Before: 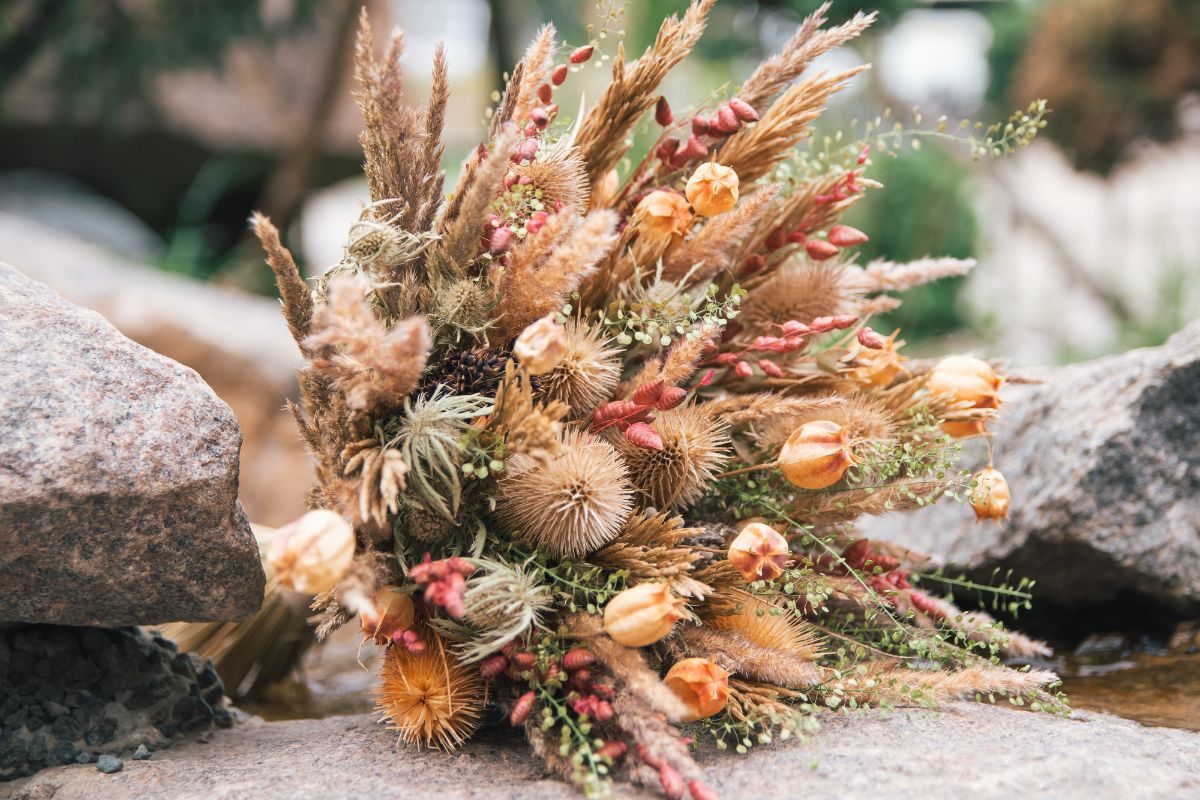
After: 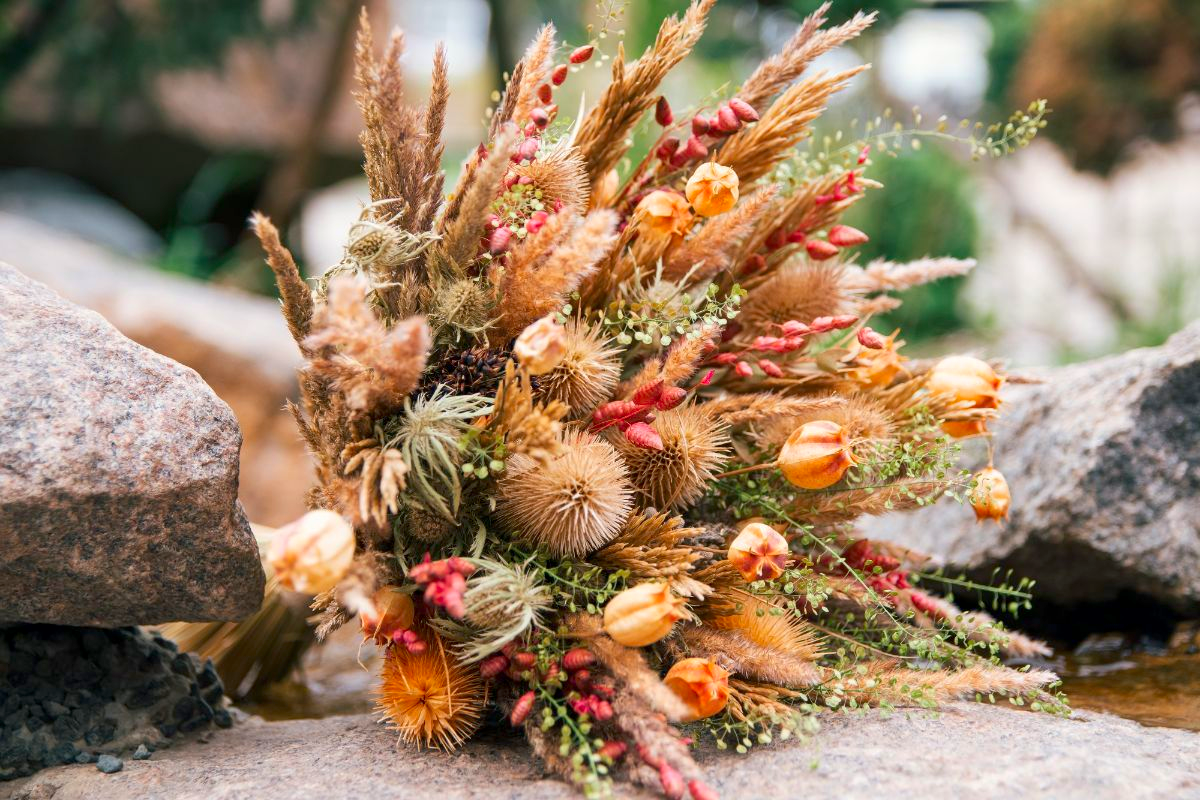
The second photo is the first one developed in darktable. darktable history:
contrast brightness saturation: brightness -0.02, saturation 0.35
exposure: black level correction 0.005, exposure 0.014 EV, compensate highlight preservation false
